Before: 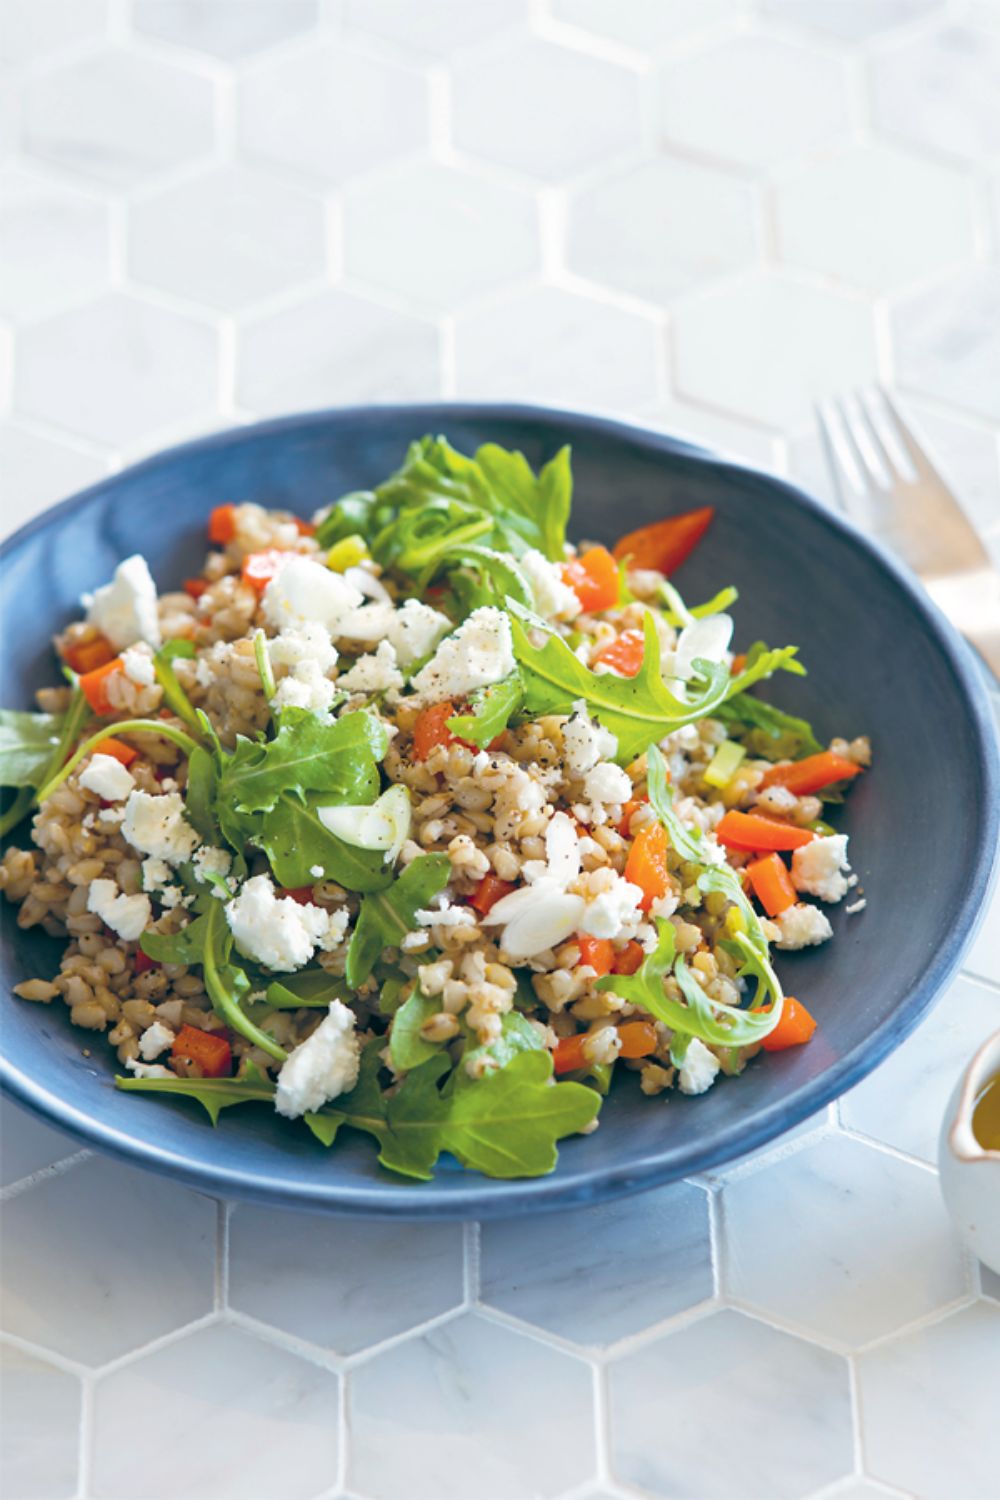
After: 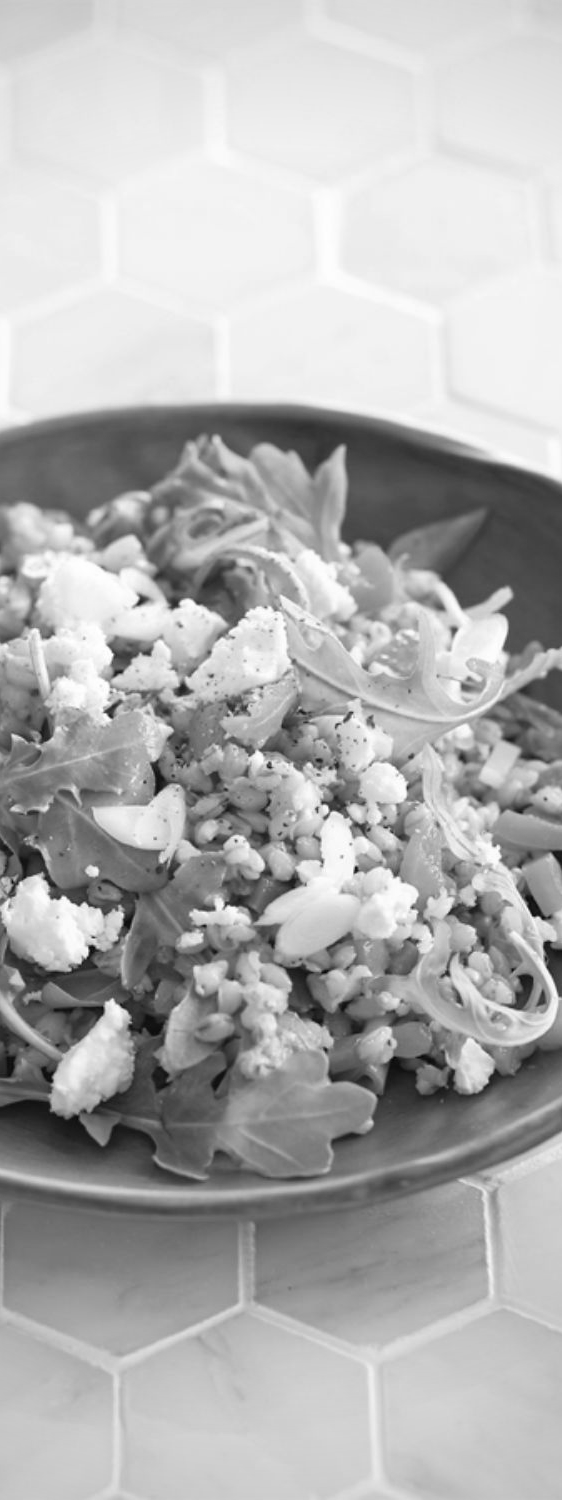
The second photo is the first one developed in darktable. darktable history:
crop and rotate: left 22.516%, right 21.234%
monochrome: on, module defaults
vignetting: unbound false
